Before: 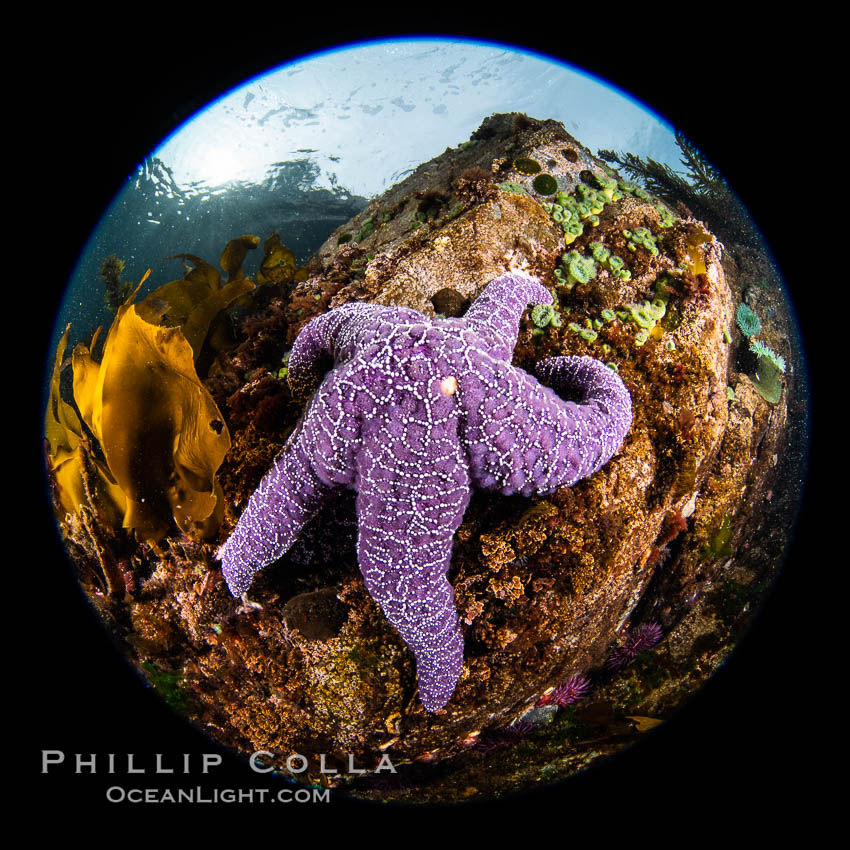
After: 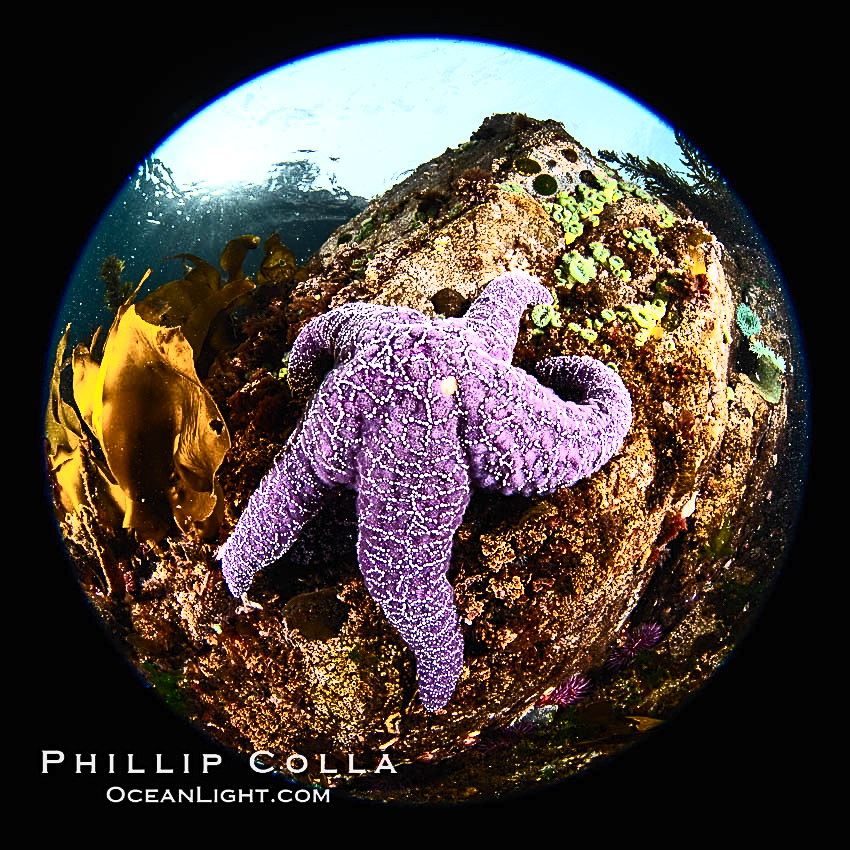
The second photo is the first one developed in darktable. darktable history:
contrast brightness saturation: contrast 0.637, brightness 0.356, saturation 0.137
sharpen: on, module defaults
